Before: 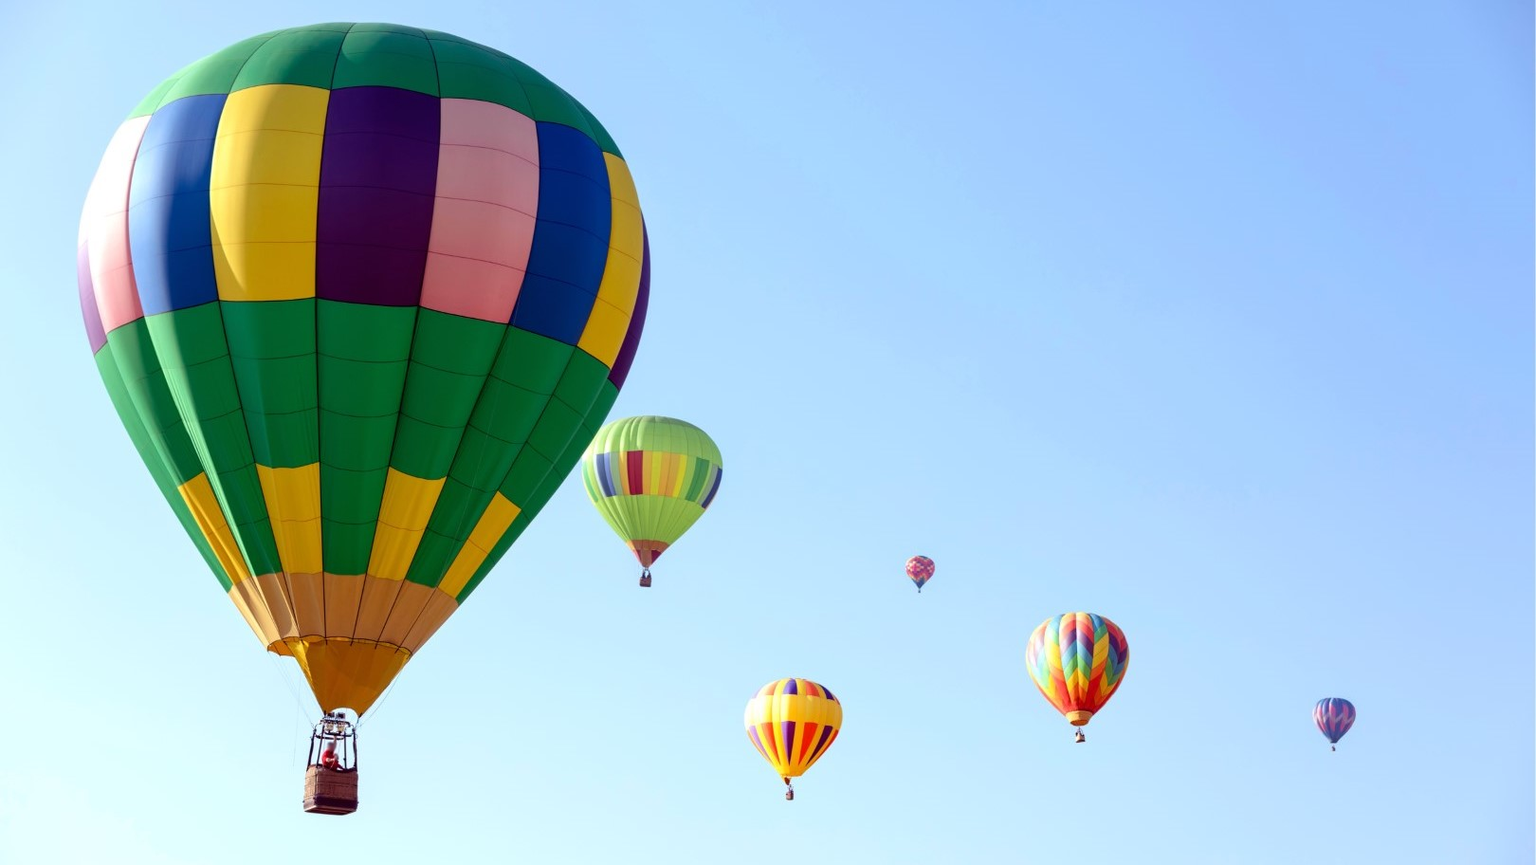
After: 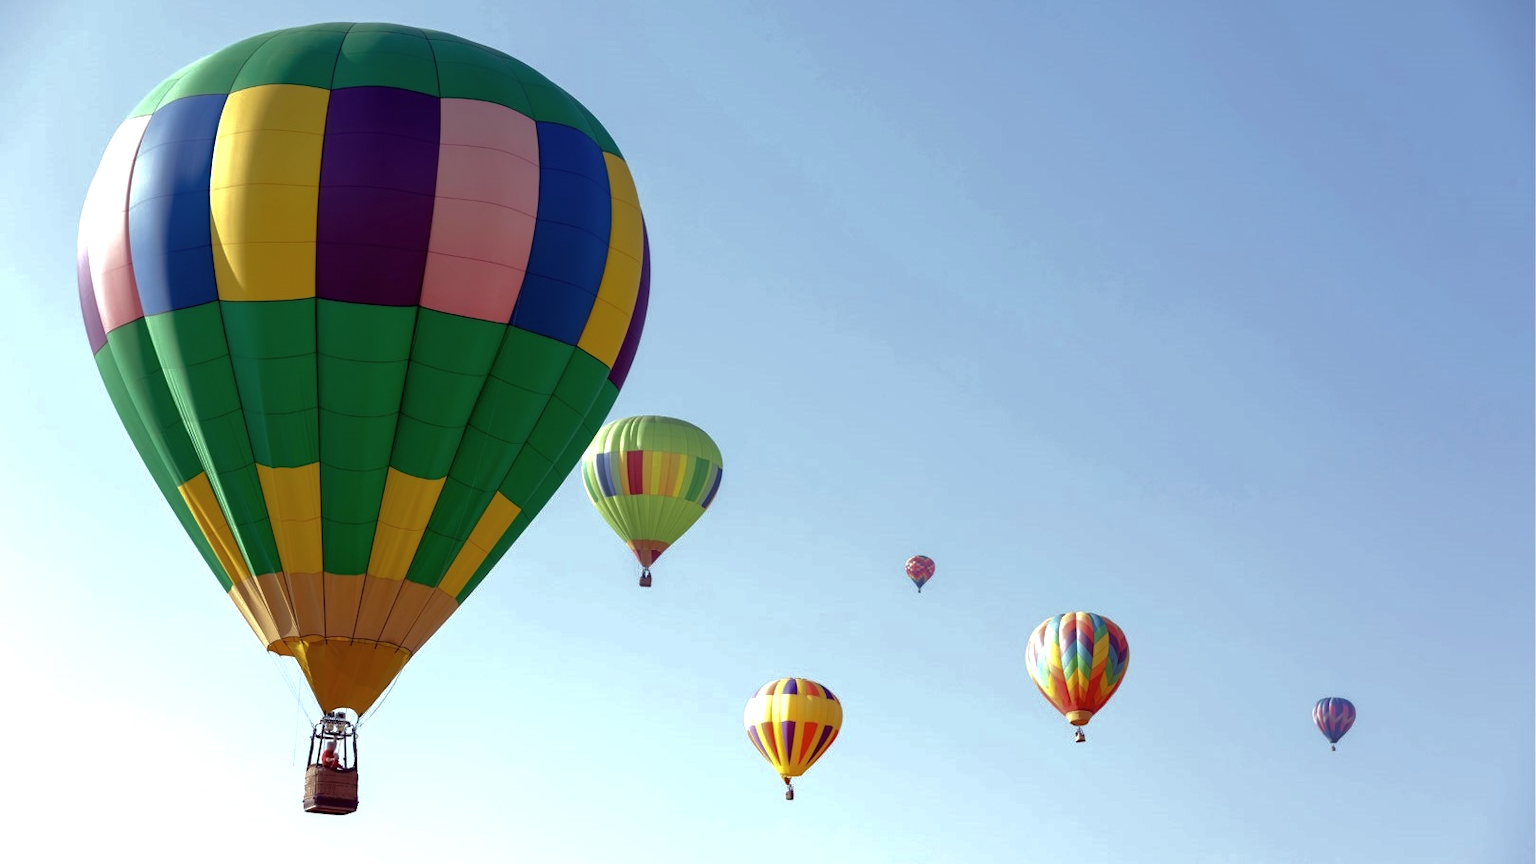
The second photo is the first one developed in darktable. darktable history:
color zones: curves: ch0 [(0, 0.613) (0.01, 0.613) (0.245, 0.448) (0.498, 0.529) (0.642, 0.665) (0.879, 0.777) (0.99, 0.613)]; ch1 [(0, 0) (0.143, 0) (0.286, 0) (0.429, 0) (0.571, 0) (0.714, 0) (0.857, 0)], mix -93.41%
base curve: curves: ch0 [(0, 0) (0.826, 0.587) (1, 1)]
exposure: exposure 0.217 EV, compensate highlight preservation false
